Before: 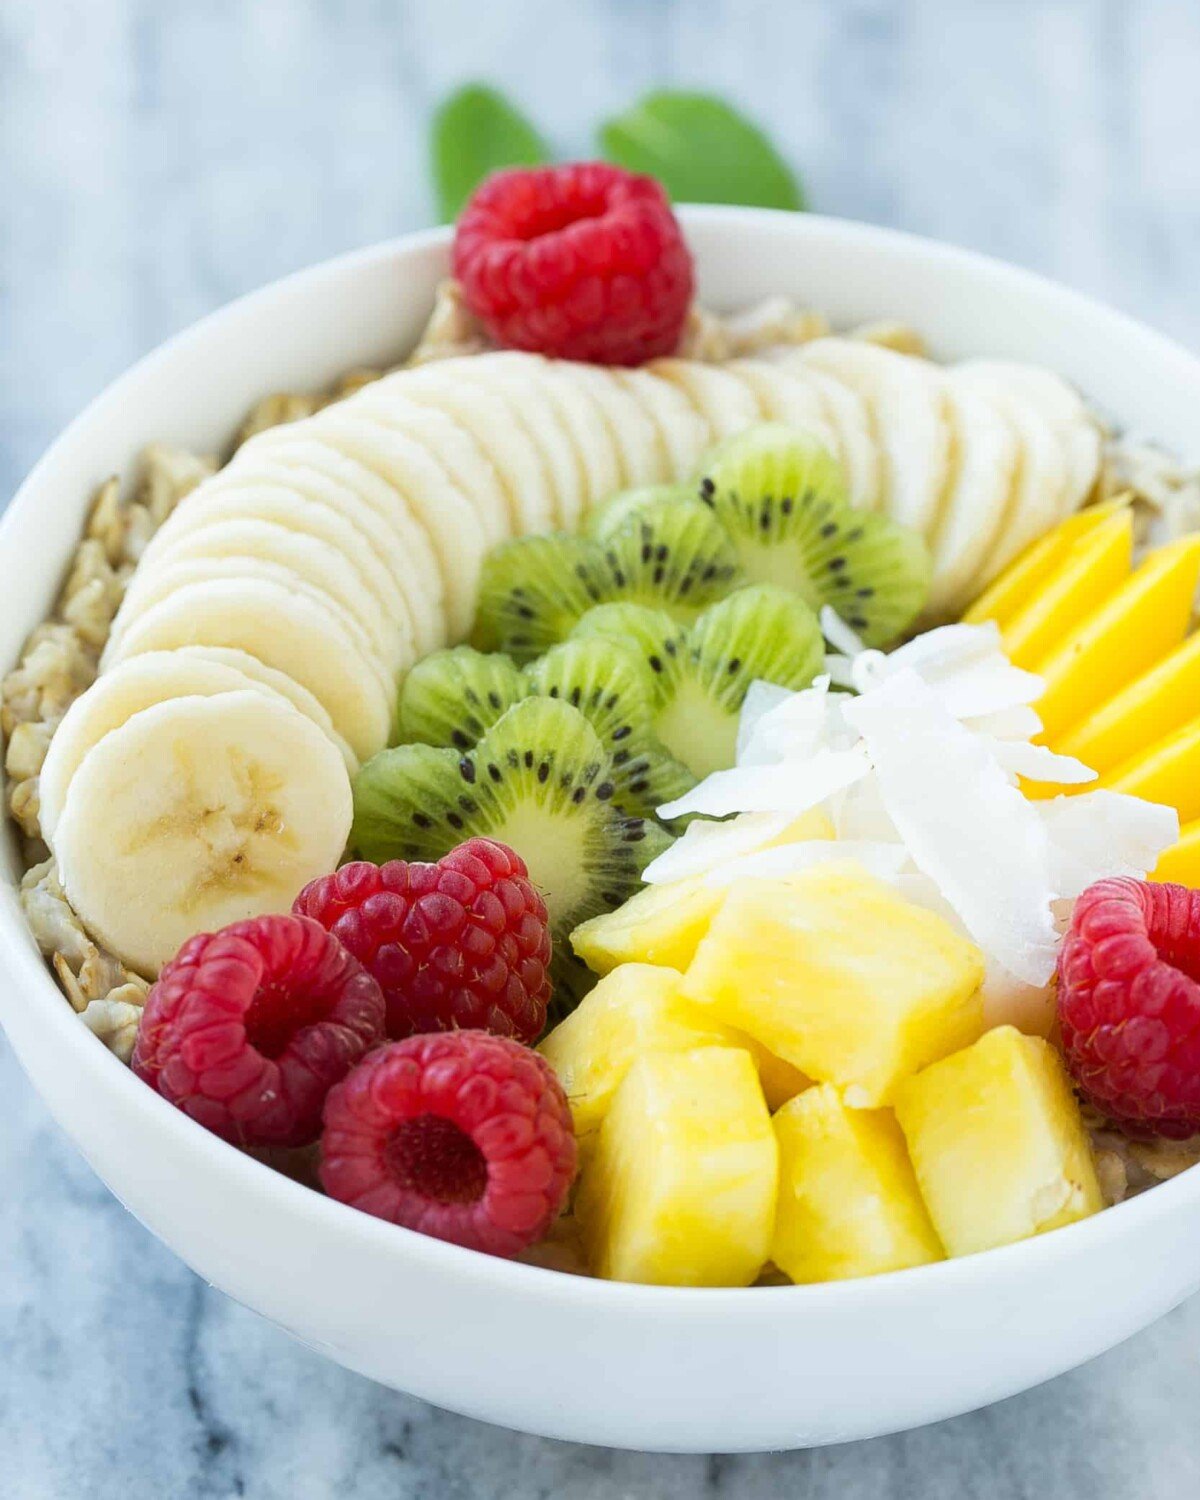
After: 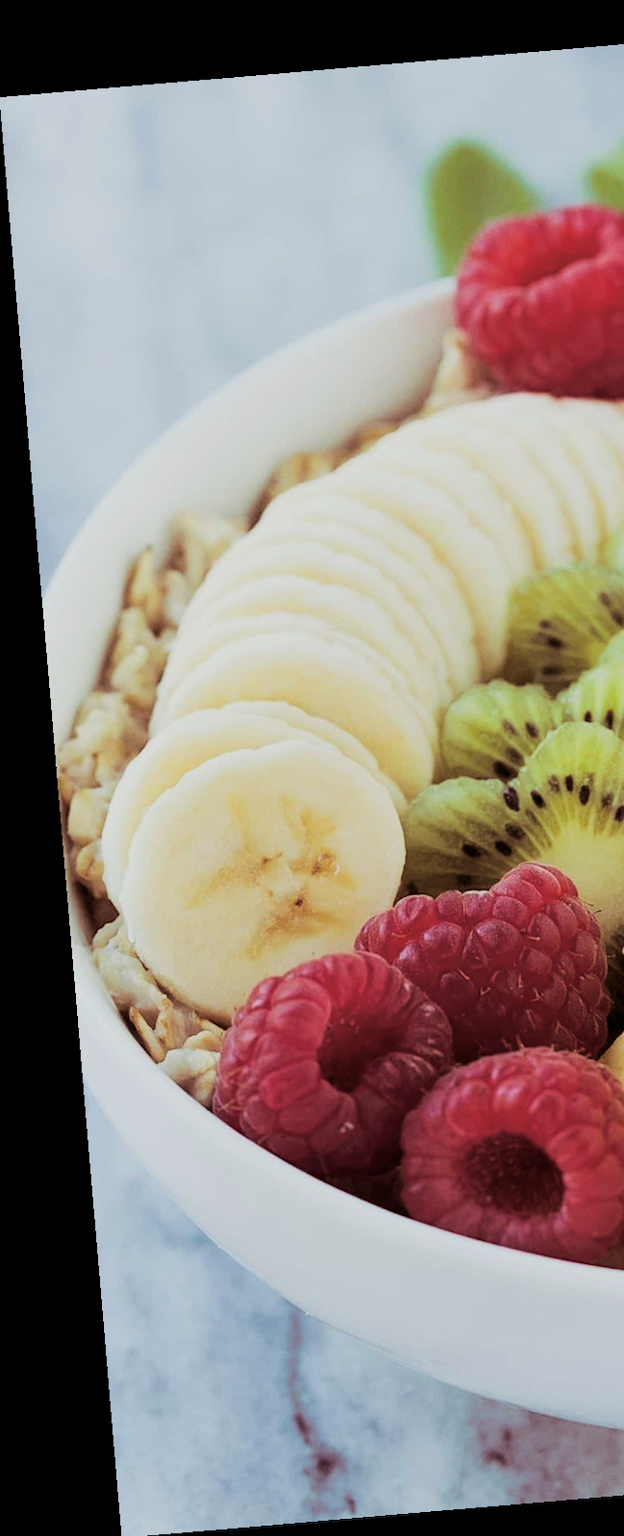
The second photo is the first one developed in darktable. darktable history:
shadows and highlights: radius 331.84, shadows 53.55, highlights -100, compress 94.63%, highlights color adjustment 73.23%, soften with gaussian
filmic rgb: black relative exposure -7.65 EV, white relative exposure 4.56 EV, hardness 3.61
tone equalizer: on, module defaults
crop and rotate: left 0%, top 0%, right 50.845%
split-toning: on, module defaults
rotate and perspective: rotation -4.86°, automatic cropping off
contrast brightness saturation: contrast 0.14
